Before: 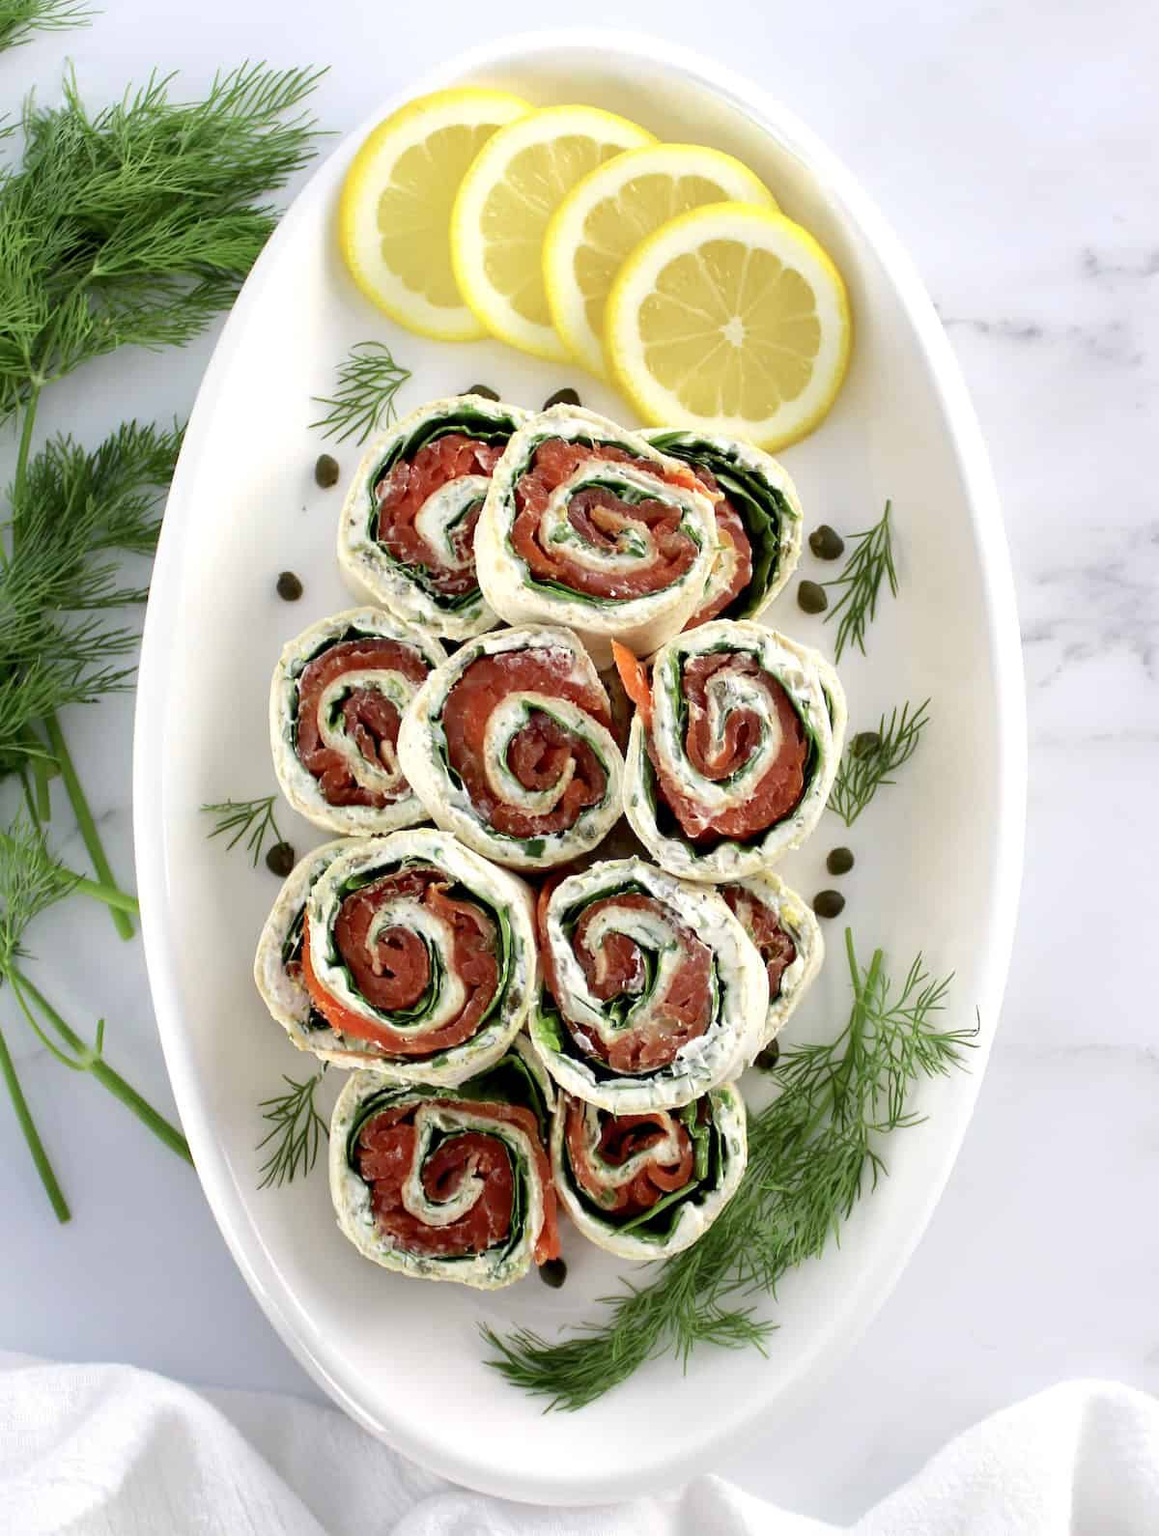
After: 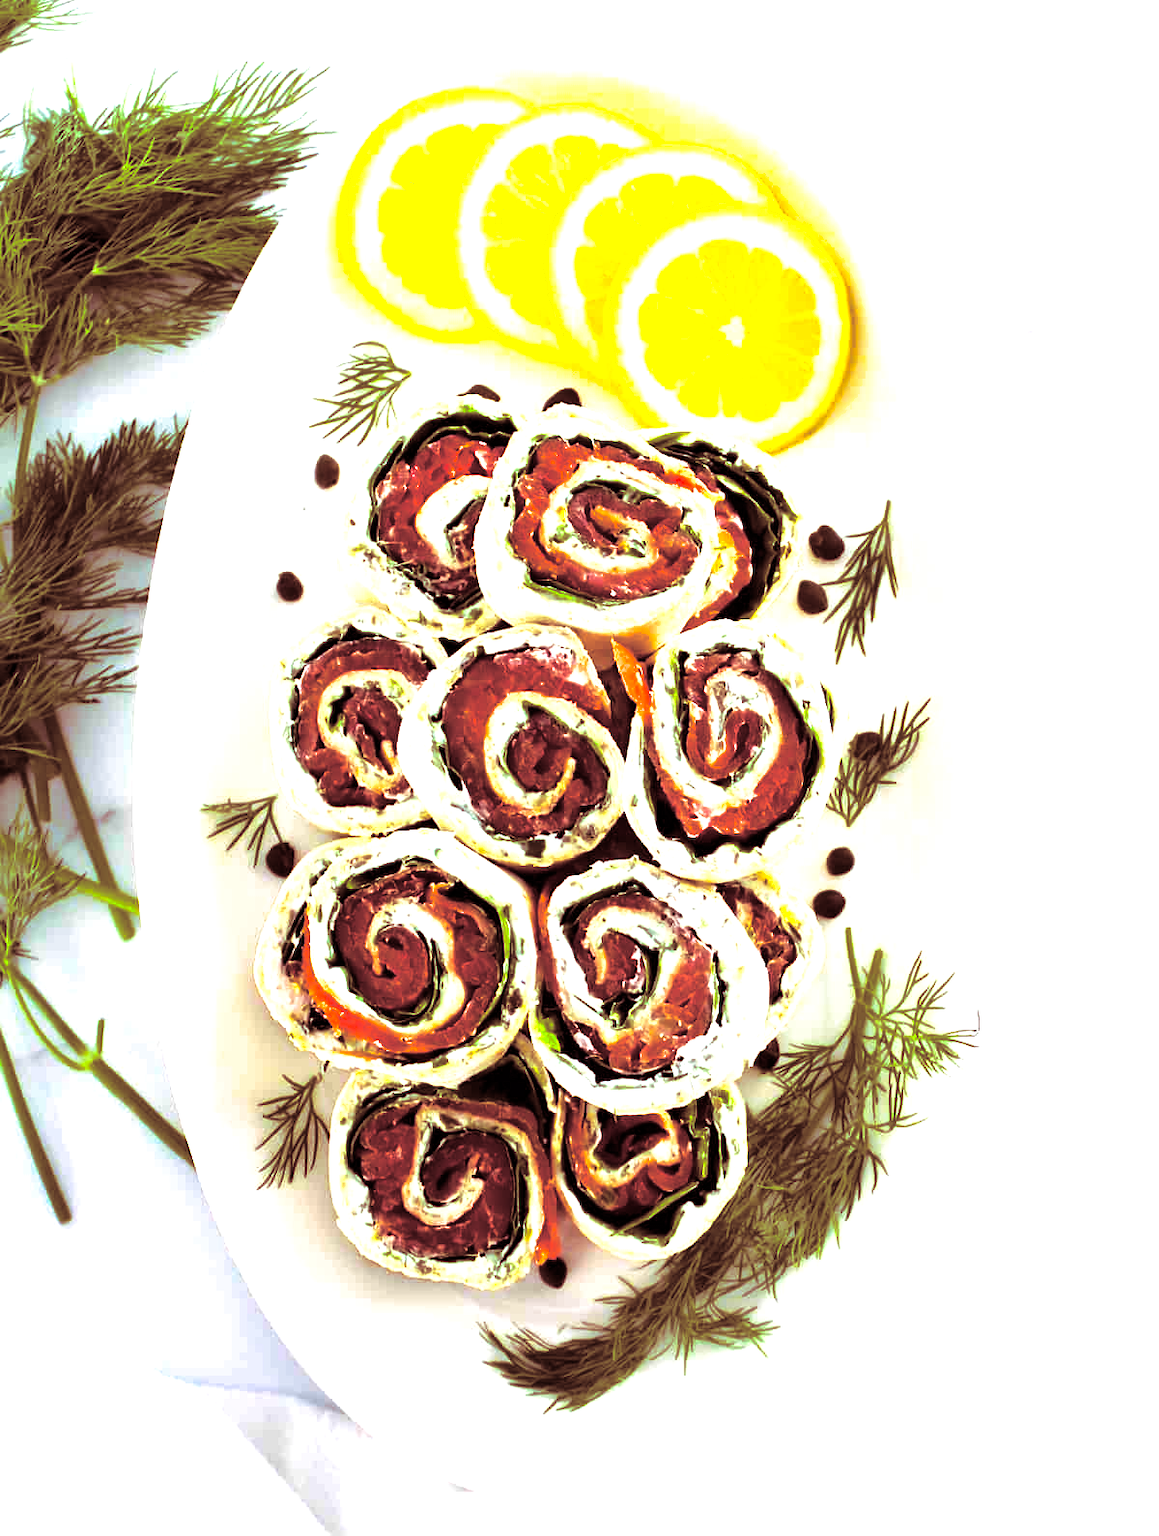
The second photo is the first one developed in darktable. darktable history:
exposure: exposure 0.669 EV, compensate highlight preservation false
color balance rgb: linear chroma grading › global chroma 9%, perceptual saturation grading › global saturation 36%, perceptual brilliance grading › global brilliance 15%, perceptual brilliance grading › shadows -35%, global vibrance 15%
split-toning: highlights › saturation 0, balance -61.83
shadows and highlights: shadows -20, white point adjustment -2, highlights -35
